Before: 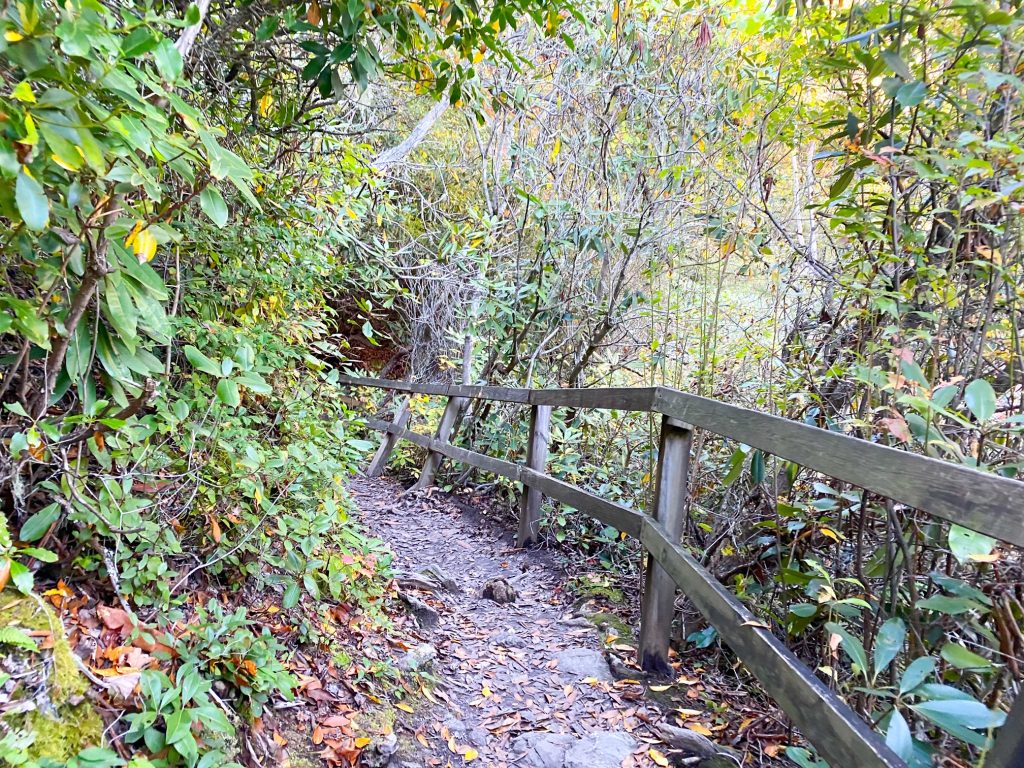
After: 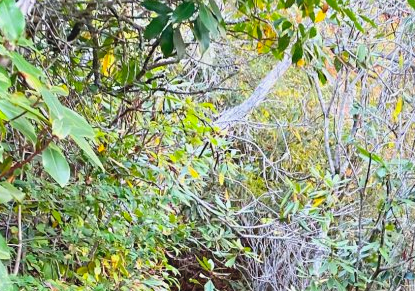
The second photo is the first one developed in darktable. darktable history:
crop: left 15.452%, top 5.459%, right 43.956%, bottom 56.62%
white balance: emerald 1
contrast brightness saturation: contrast -0.1, brightness 0.05, saturation 0.08
contrast equalizer: octaves 7, y [[0.6 ×6], [0.55 ×6], [0 ×6], [0 ×6], [0 ×6]], mix 0.15
